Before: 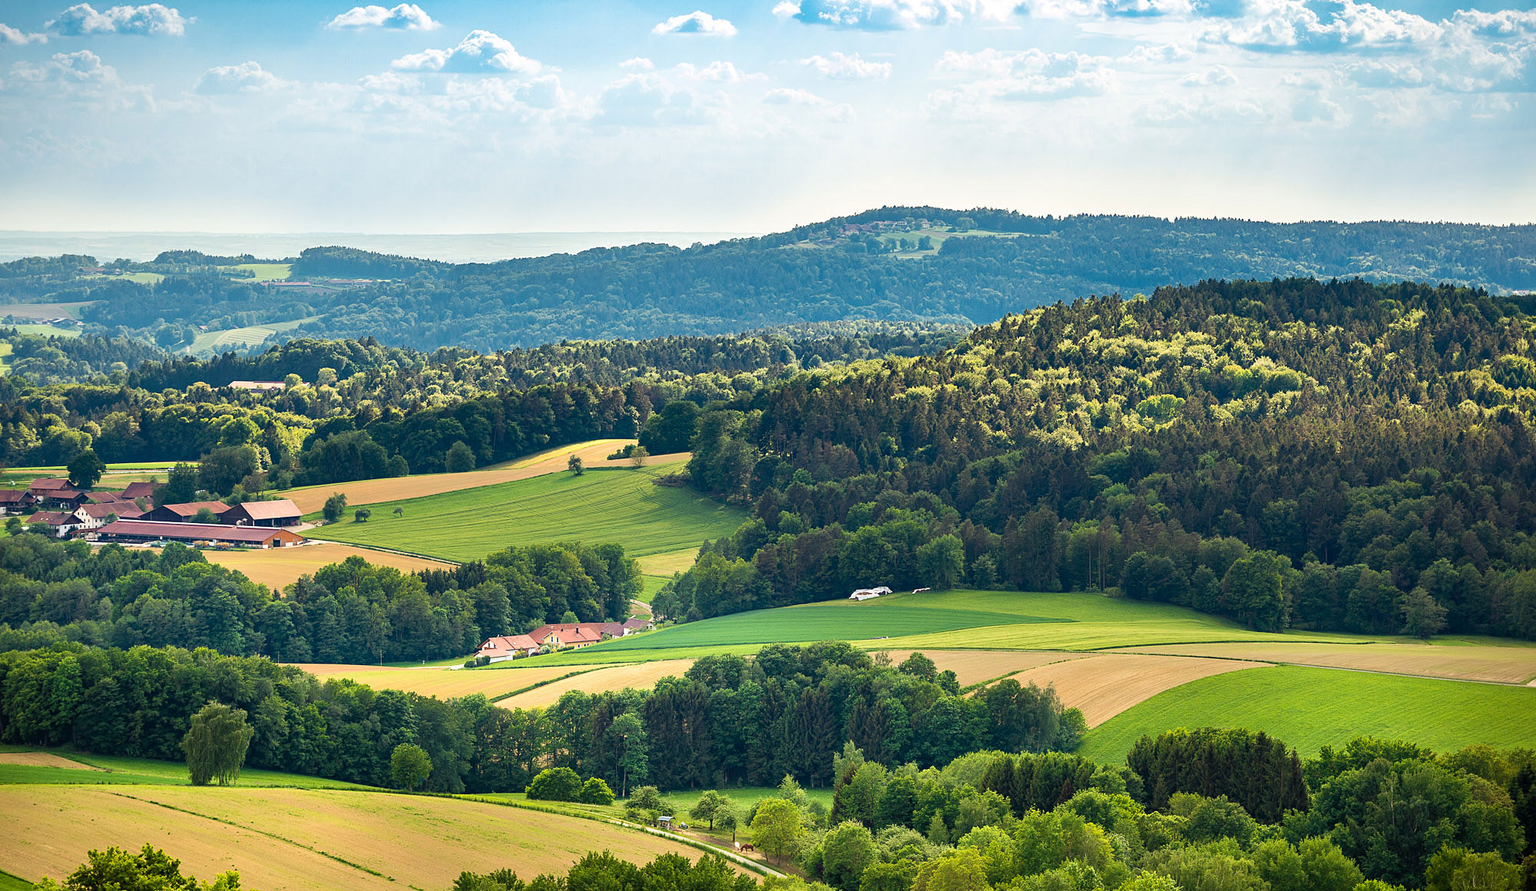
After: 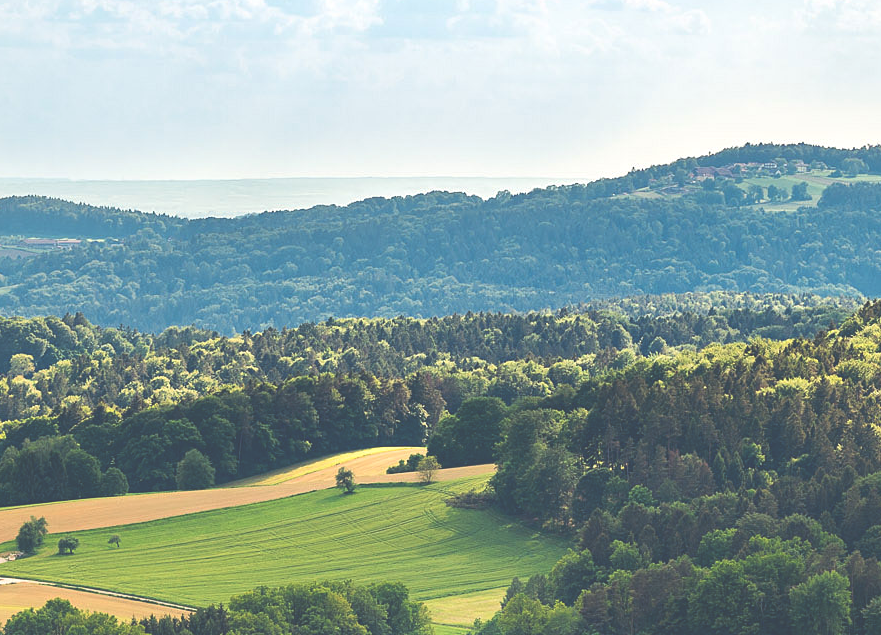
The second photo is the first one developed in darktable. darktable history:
crop: left 20.248%, top 10.86%, right 35.675%, bottom 34.321%
exposure: black level correction -0.041, exposure 0.064 EV, compensate highlight preservation false
